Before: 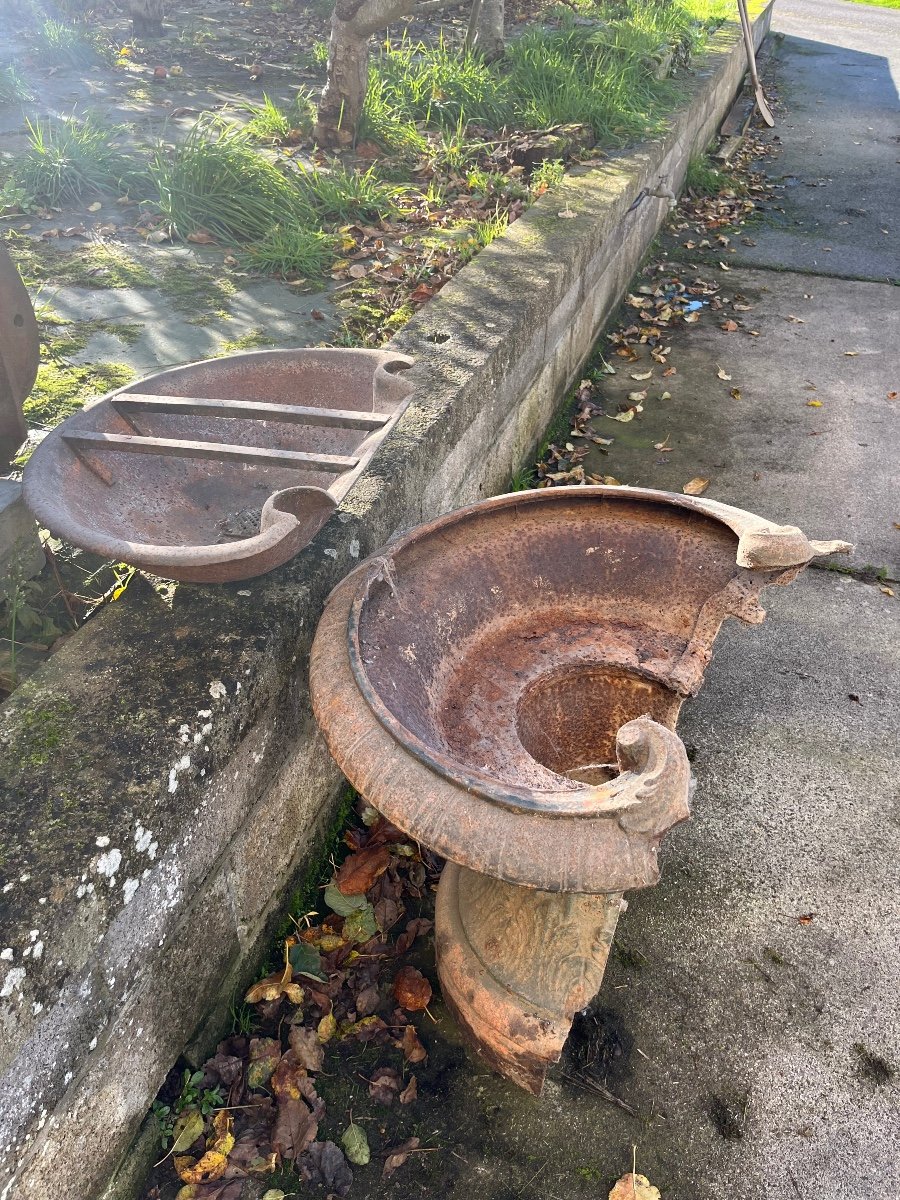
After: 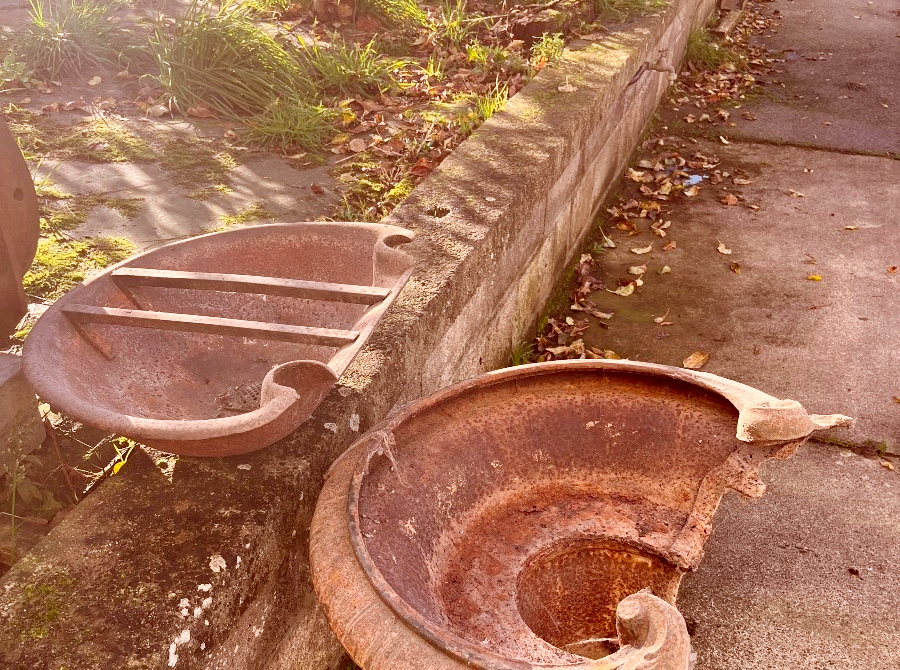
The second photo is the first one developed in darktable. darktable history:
color correction: highlights a* 9.12, highlights b* 8.93, shadows a* 39.24, shadows b* 39.48, saturation 0.777
crop and rotate: top 10.578%, bottom 33.551%
color balance rgb: shadows lift › hue 85.69°, perceptual saturation grading › global saturation 25.585%, global vibrance 5.343%
